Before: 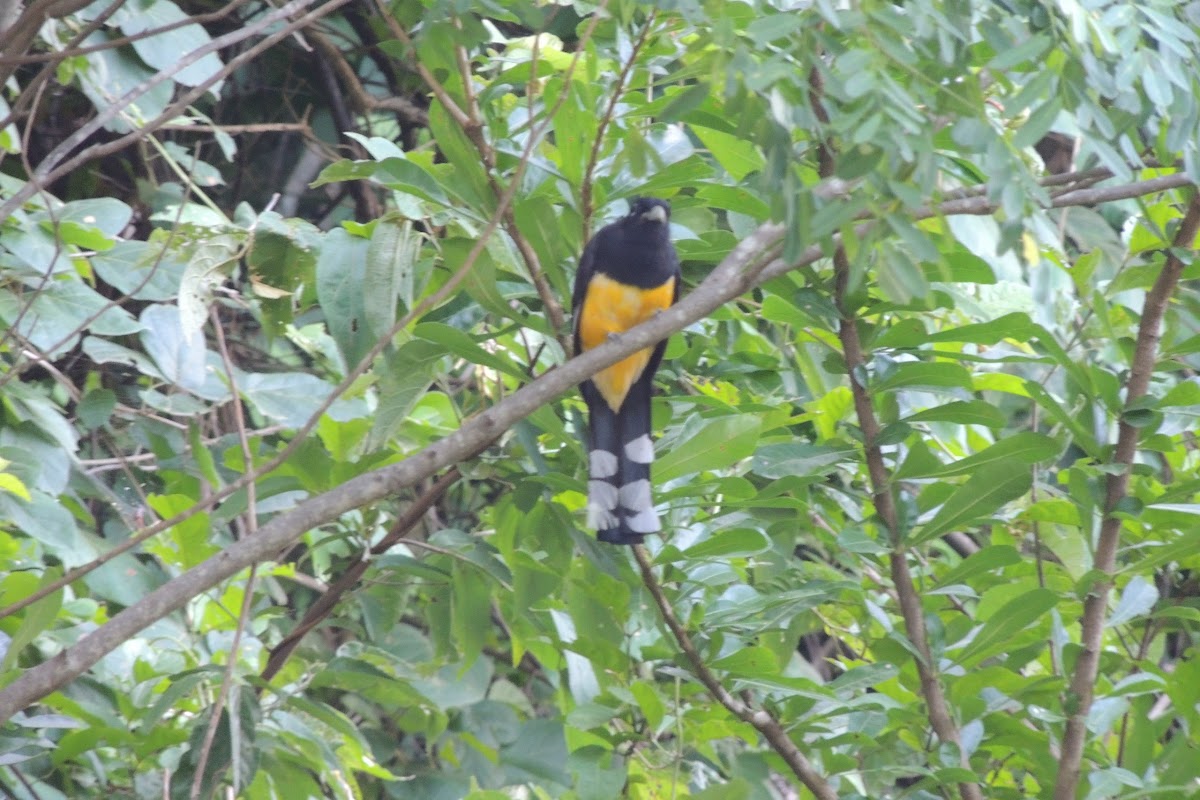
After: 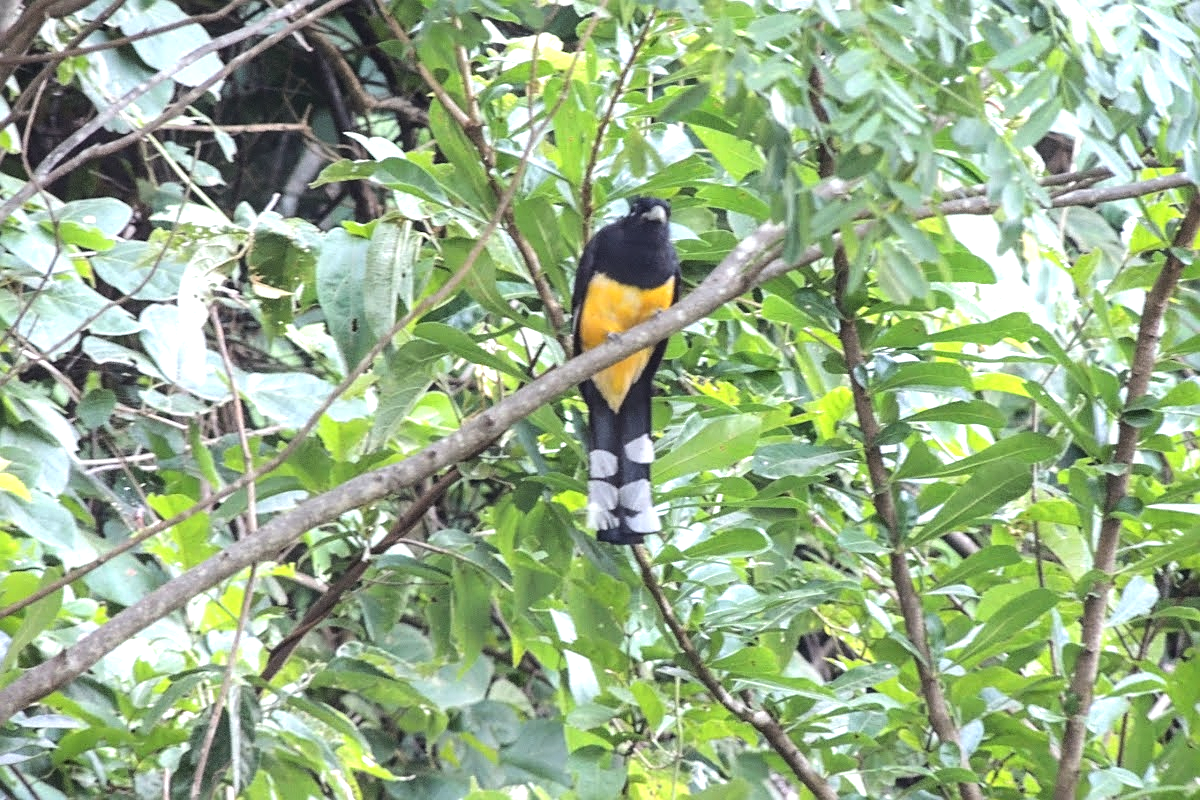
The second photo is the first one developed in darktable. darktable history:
tone equalizer: -8 EV -0.75 EV, -7 EV -0.7 EV, -6 EV -0.6 EV, -5 EV -0.4 EV, -3 EV 0.4 EV, -2 EV 0.6 EV, -1 EV 0.7 EV, +0 EV 0.75 EV, edges refinement/feathering 500, mask exposure compensation -1.57 EV, preserve details no
sharpen: on, module defaults
local contrast: on, module defaults
